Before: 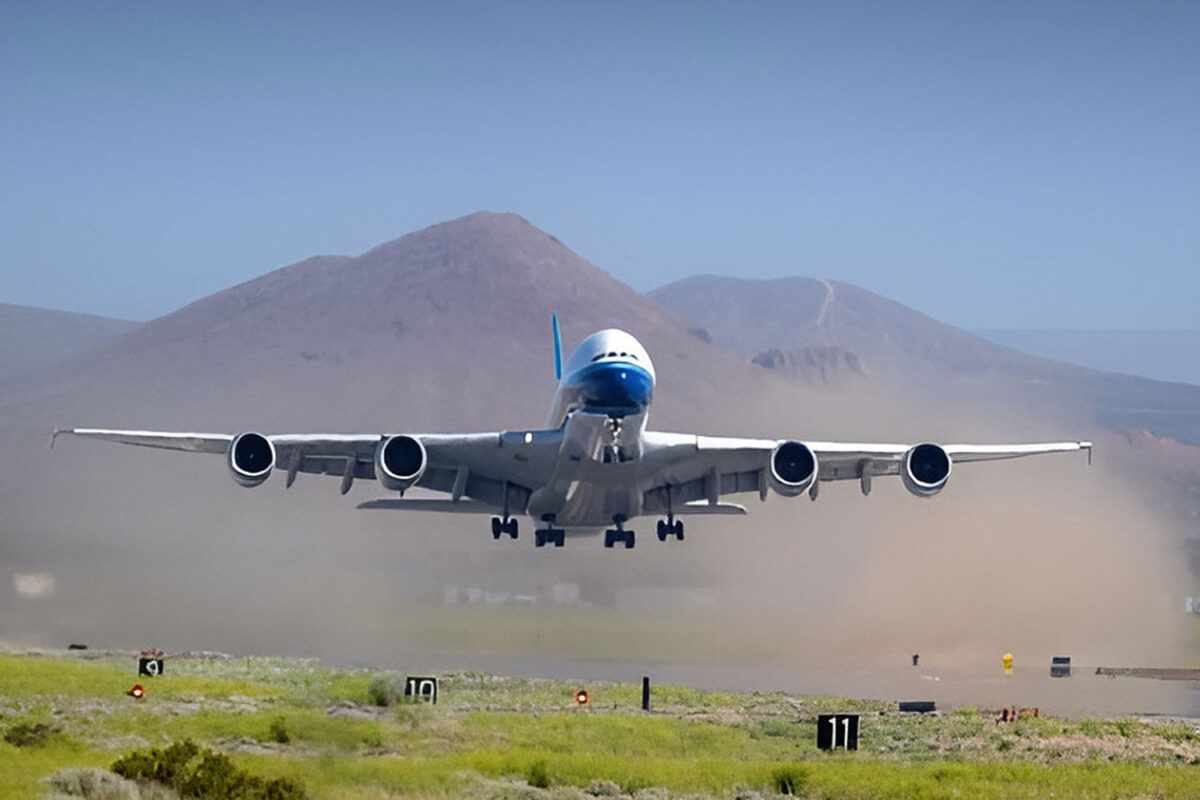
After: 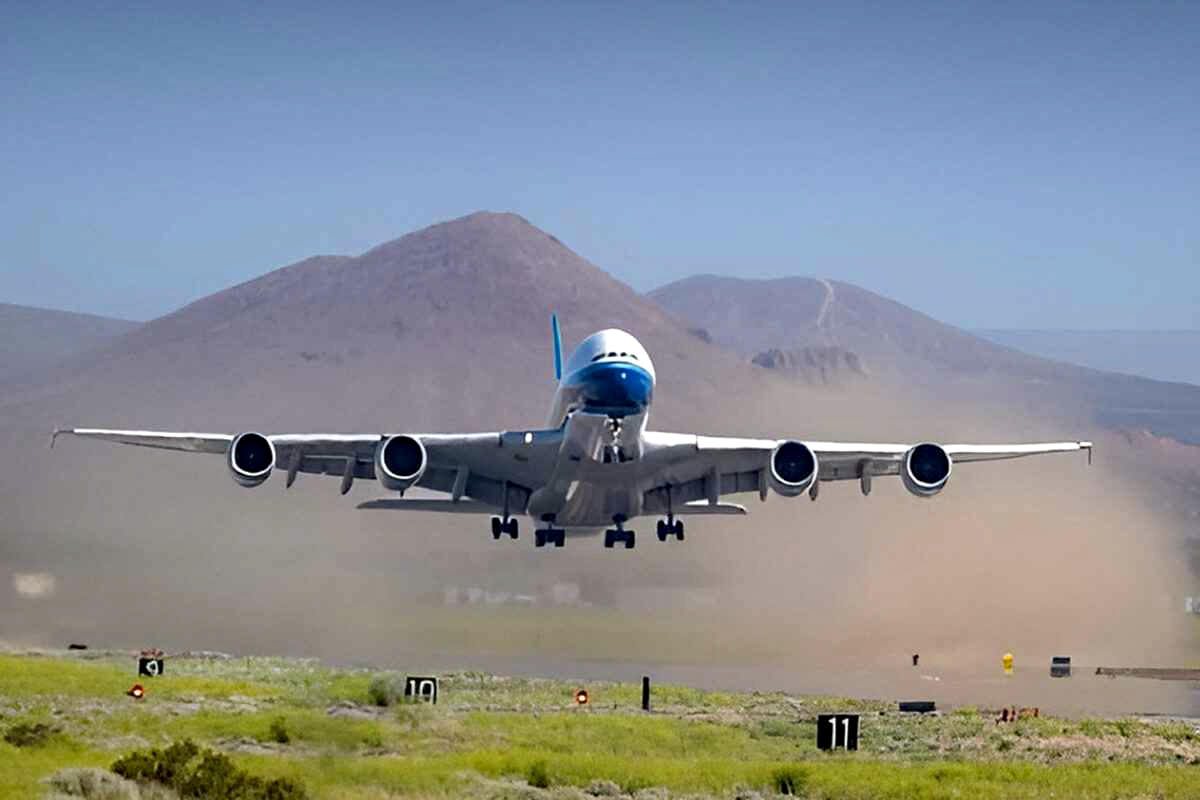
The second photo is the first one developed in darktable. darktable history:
contrast equalizer: y [[0.509, 0.517, 0.523, 0.523, 0.517, 0.509], [0.5 ×6], [0.5 ×6], [0 ×6], [0 ×6]]
haze removal: compatibility mode true, adaptive false
